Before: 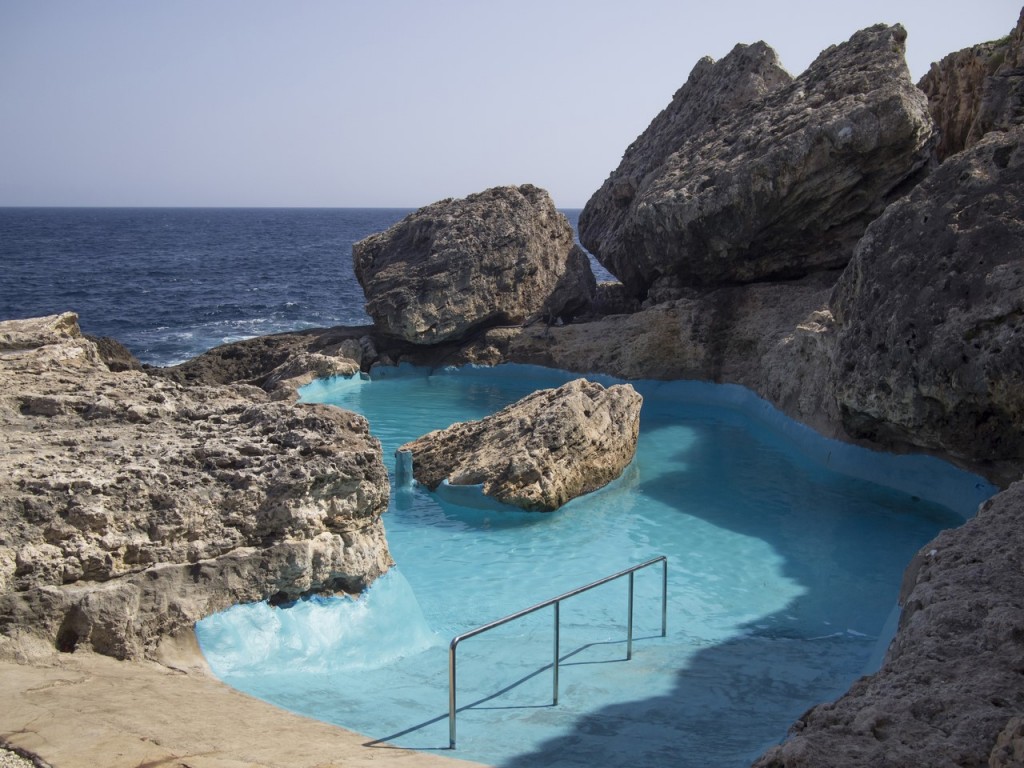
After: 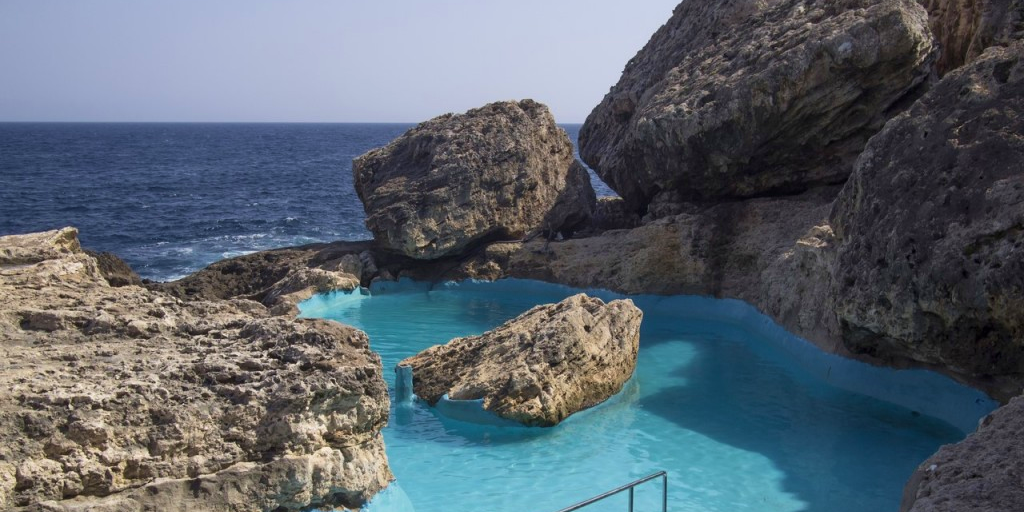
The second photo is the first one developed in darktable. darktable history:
crop: top 11.166%, bottom 22.168%
velvia: on, module defaults
